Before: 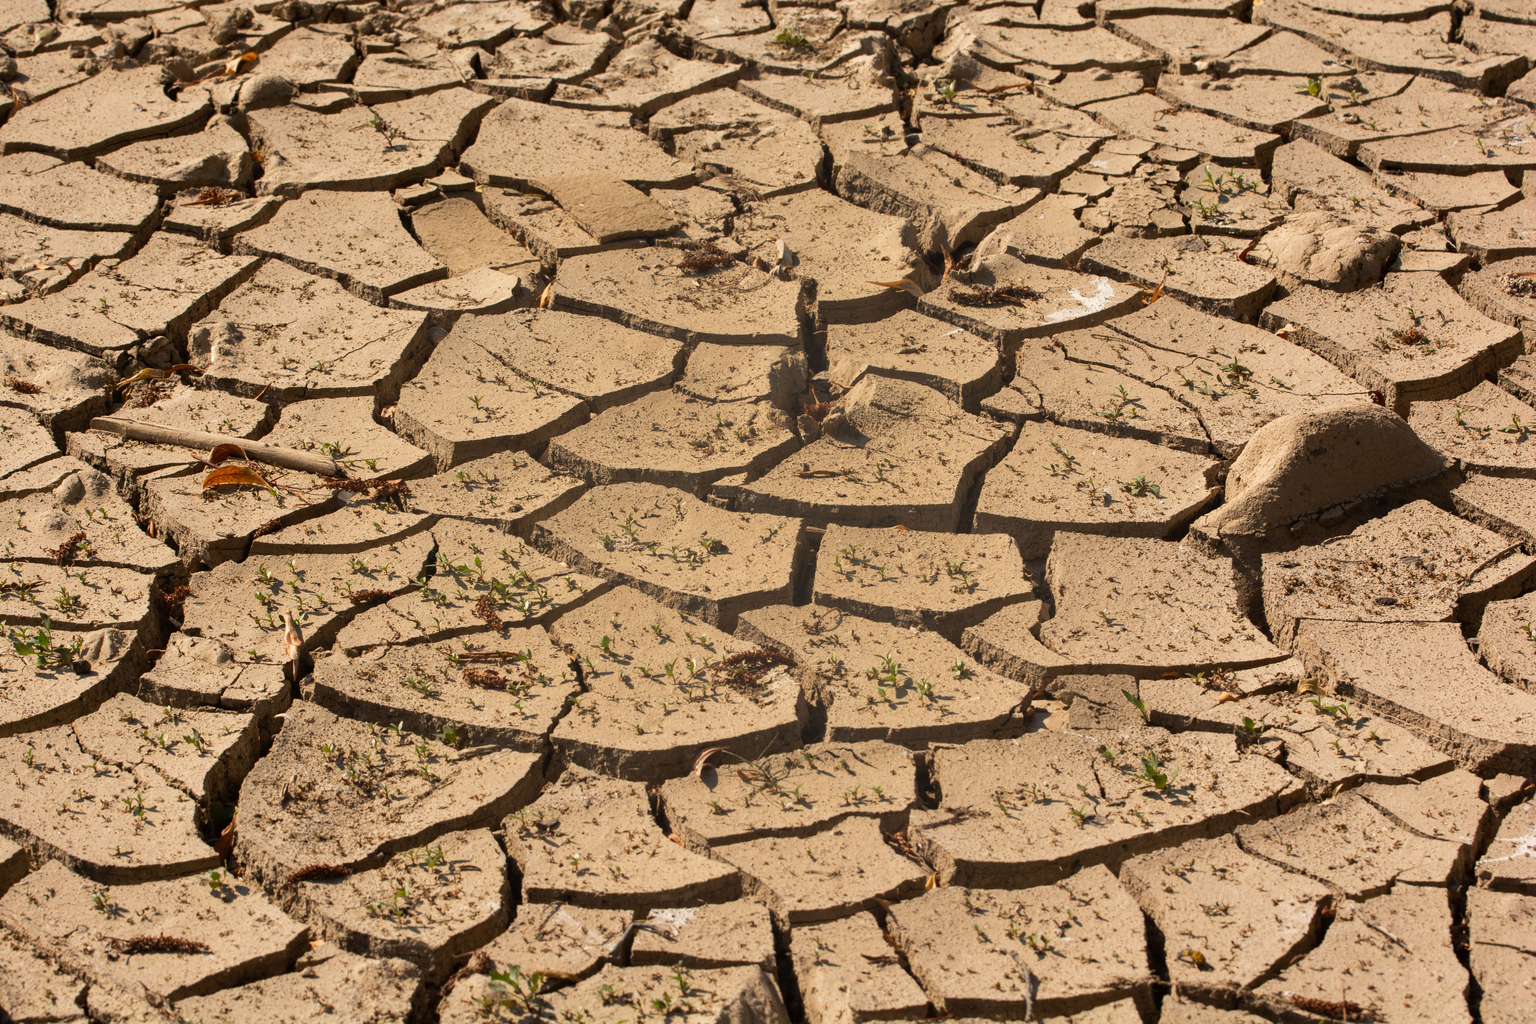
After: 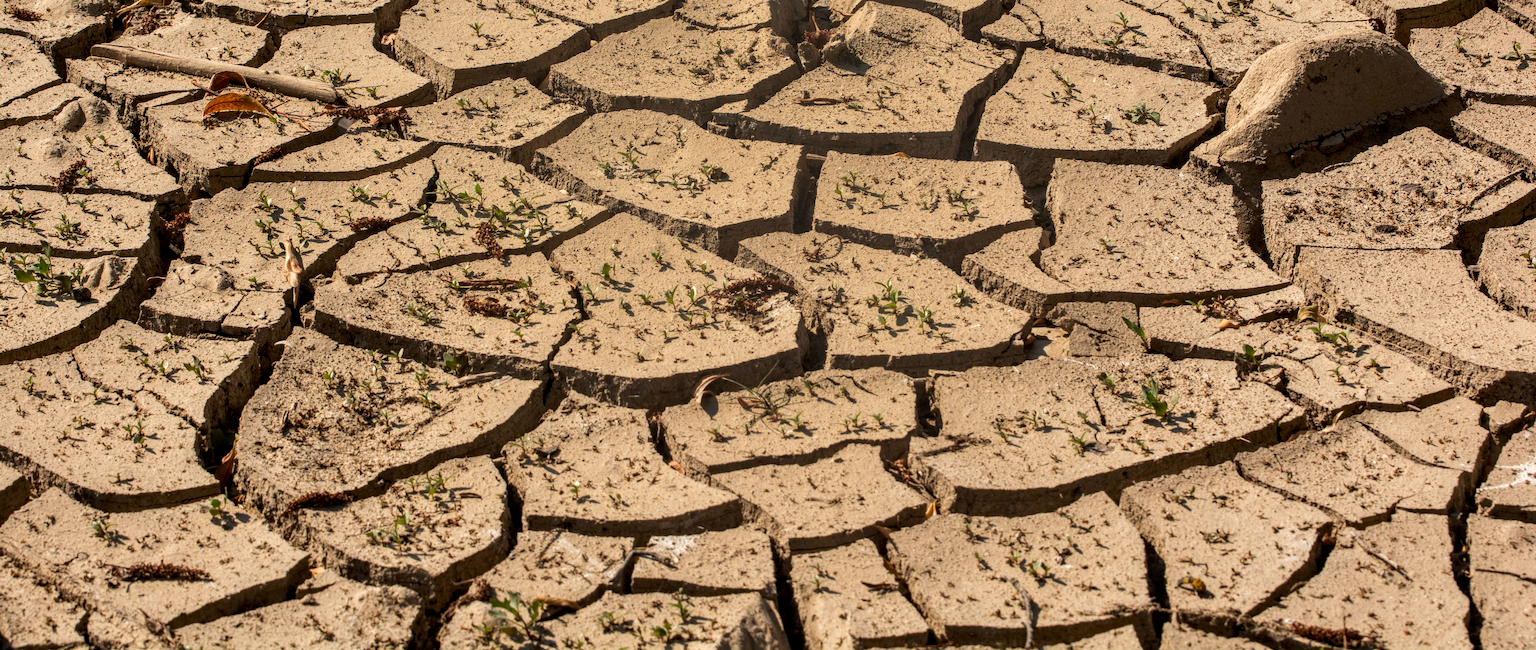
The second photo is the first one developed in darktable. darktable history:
local contrast: detail 144%
crop and rotate: top 36.435%
